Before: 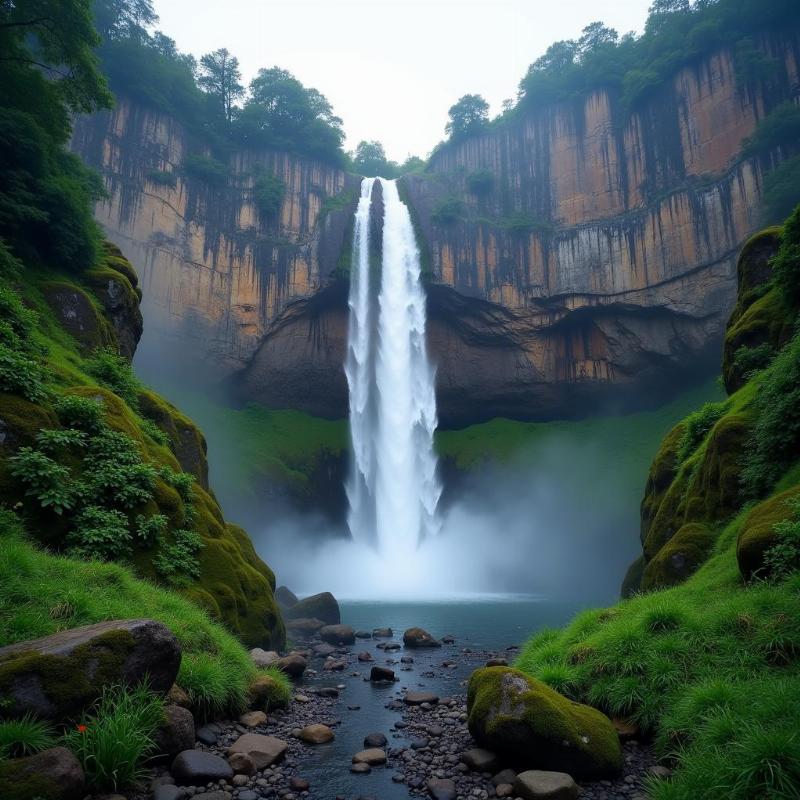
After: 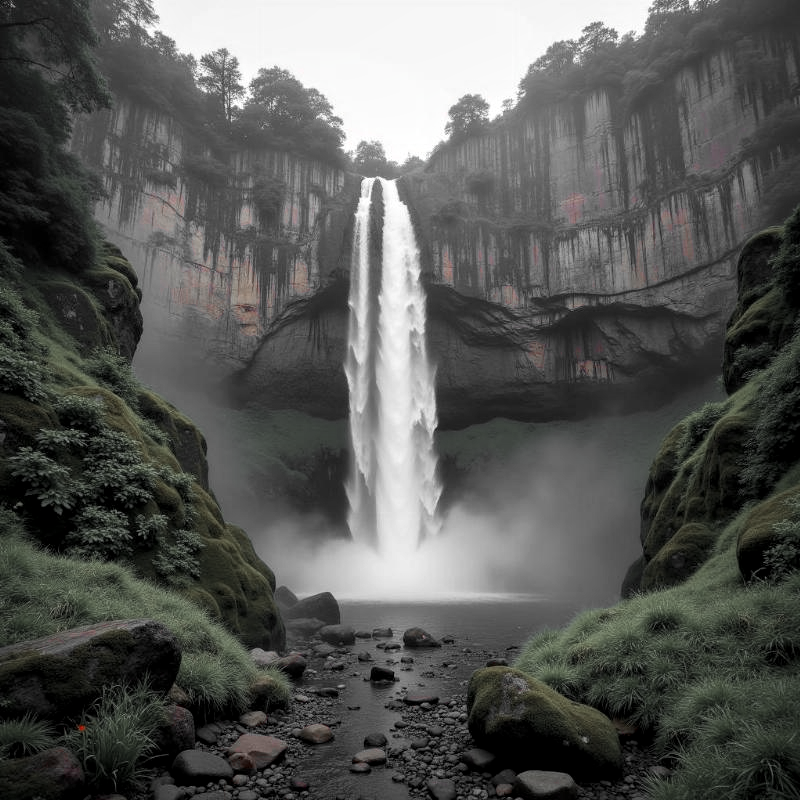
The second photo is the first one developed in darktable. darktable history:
local contrast: on, module defaults
color zones: curves: ch1 [(0, 0.831) (0.08, 0.771) (0.157, 0.268) (0.241, 0.207) (0.562, -0.005) (0.714, -0.013) (0.876, 0.01) (1, 0.831)]
